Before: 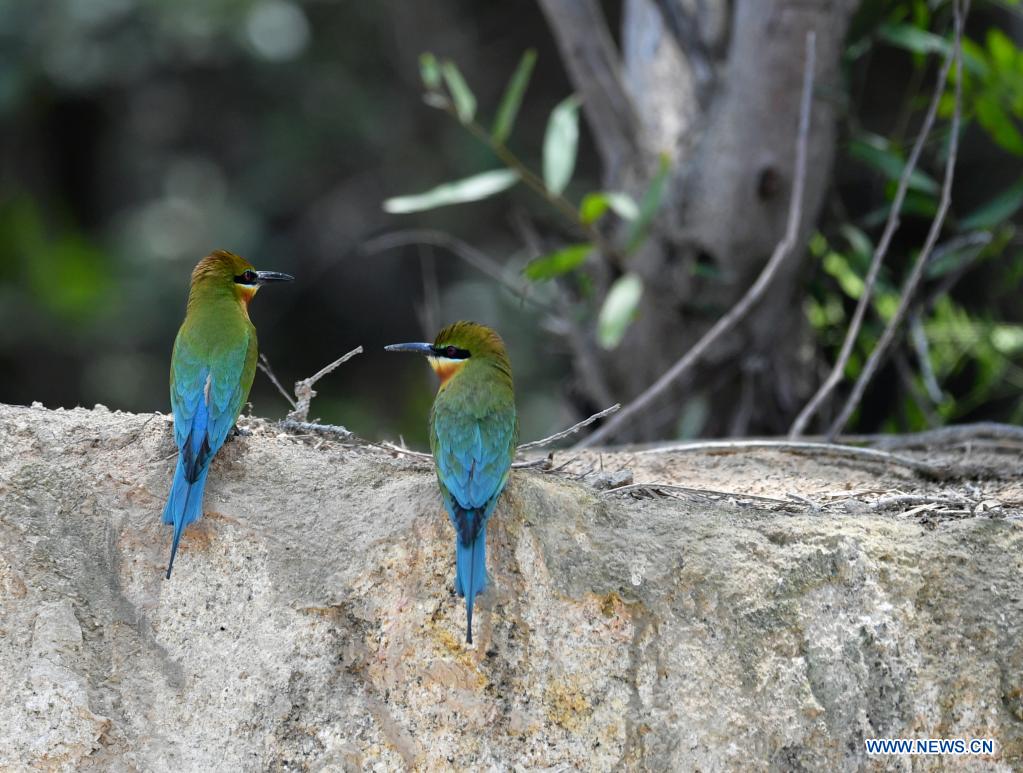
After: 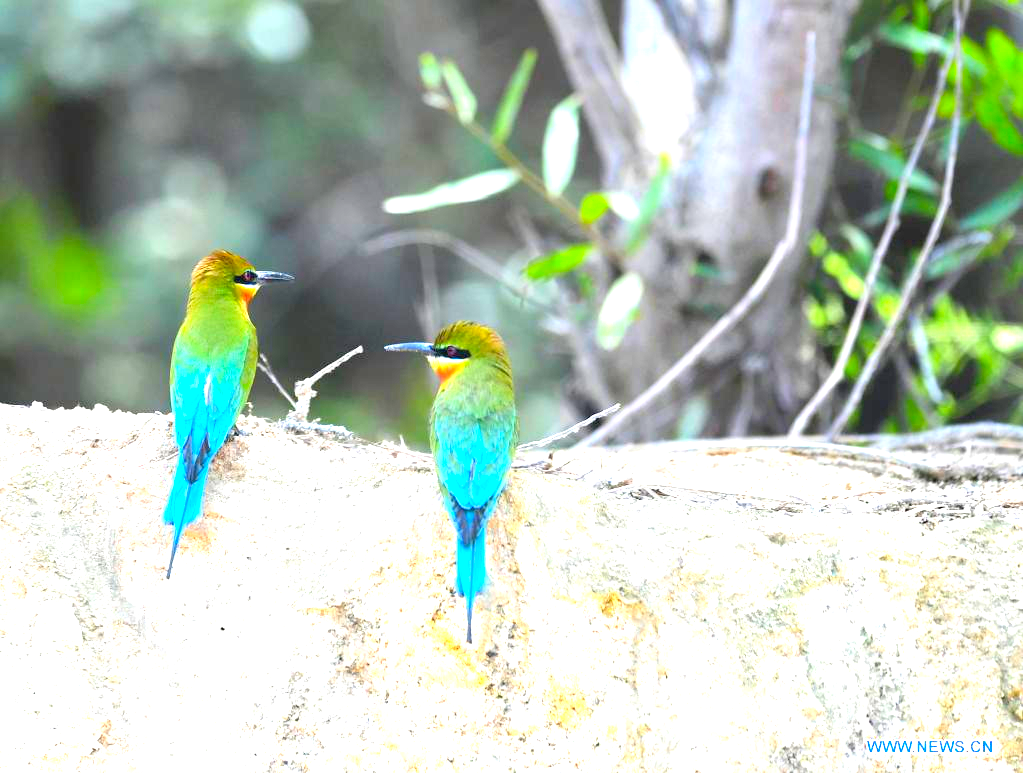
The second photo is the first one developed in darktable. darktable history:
contrast brightness saturation: contrast 0.07, brightness 0.18, saturation 0.4
exposure: black level correction 0, exposure 2 EV, compensate highlight preservation false
